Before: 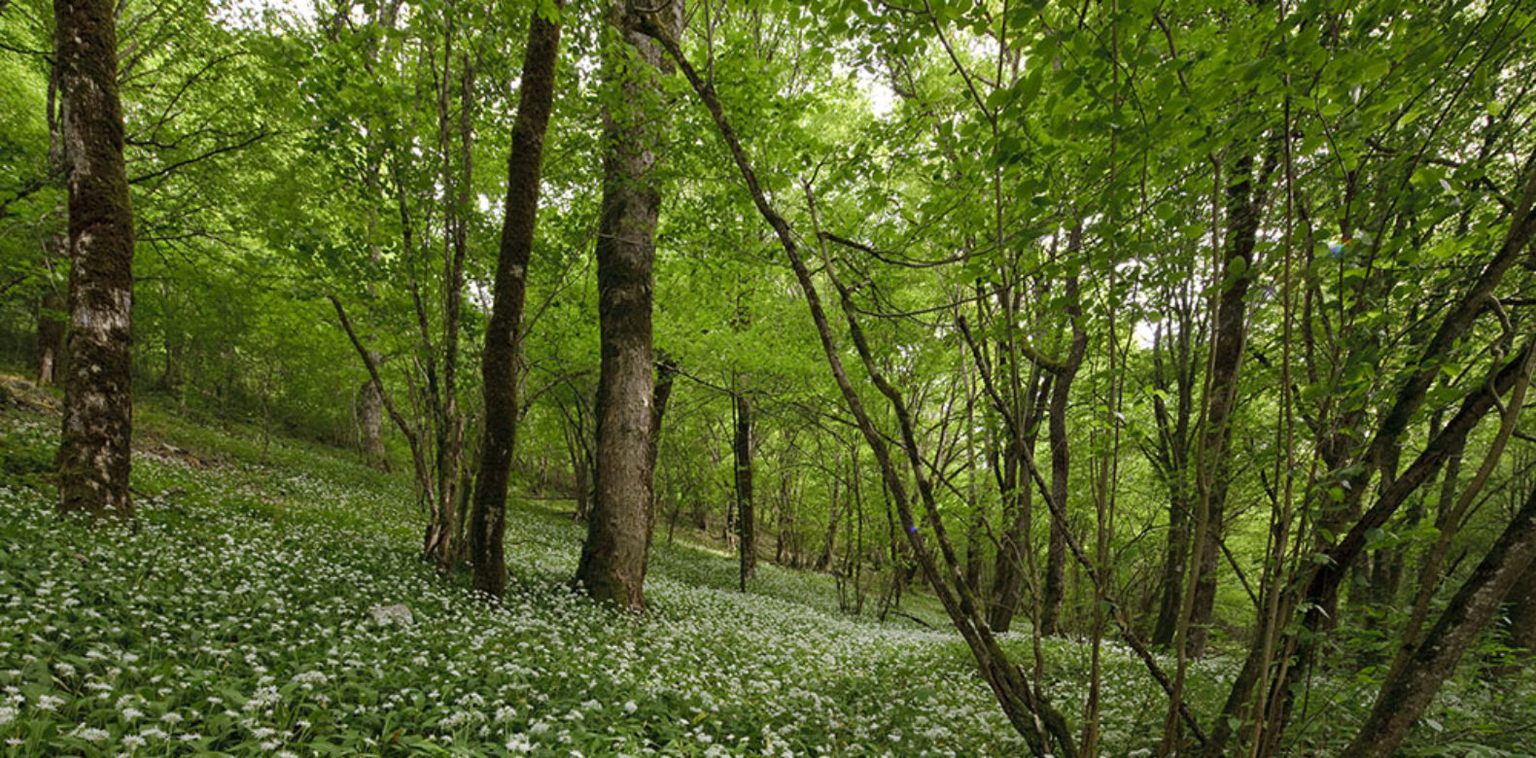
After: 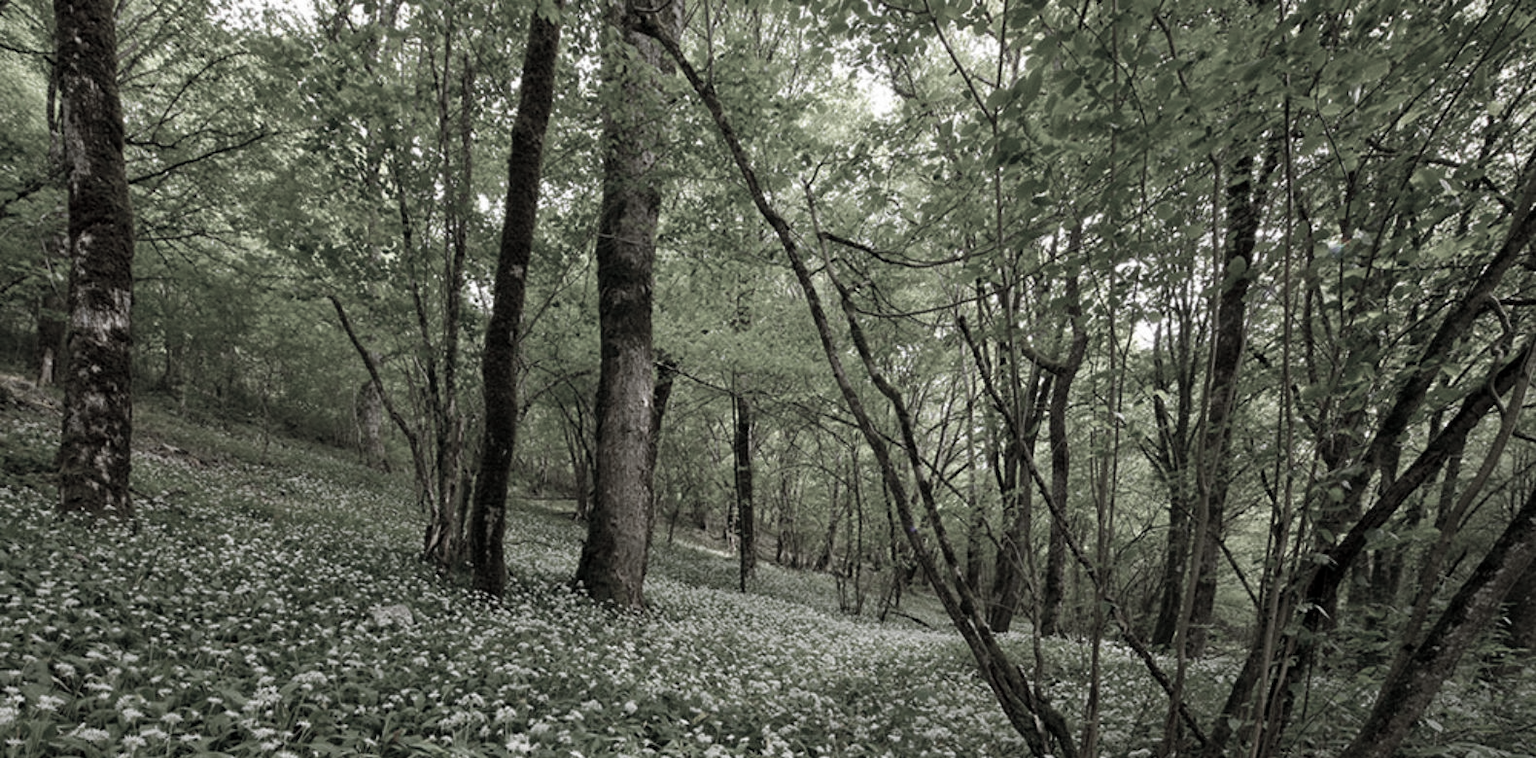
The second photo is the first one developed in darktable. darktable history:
color correction: saturation 0.2
white balance: red 1, blue 1
